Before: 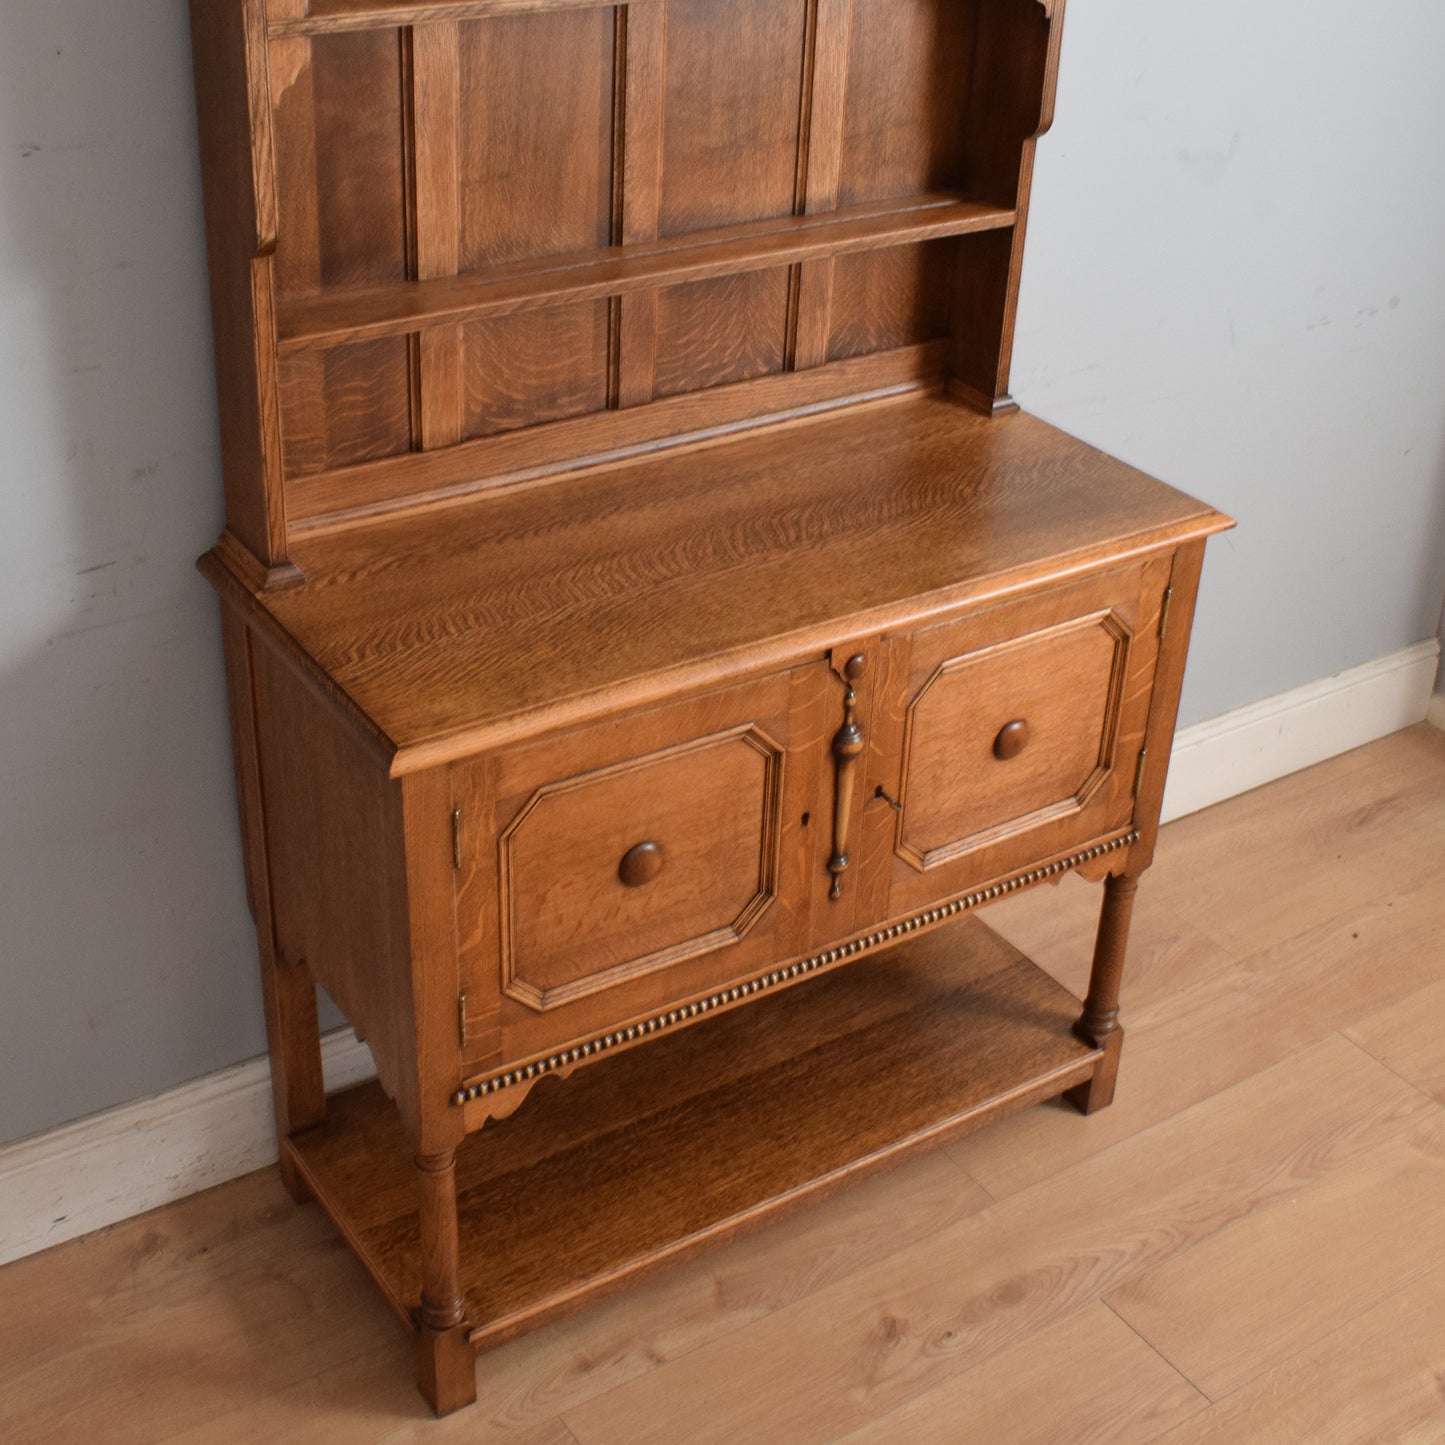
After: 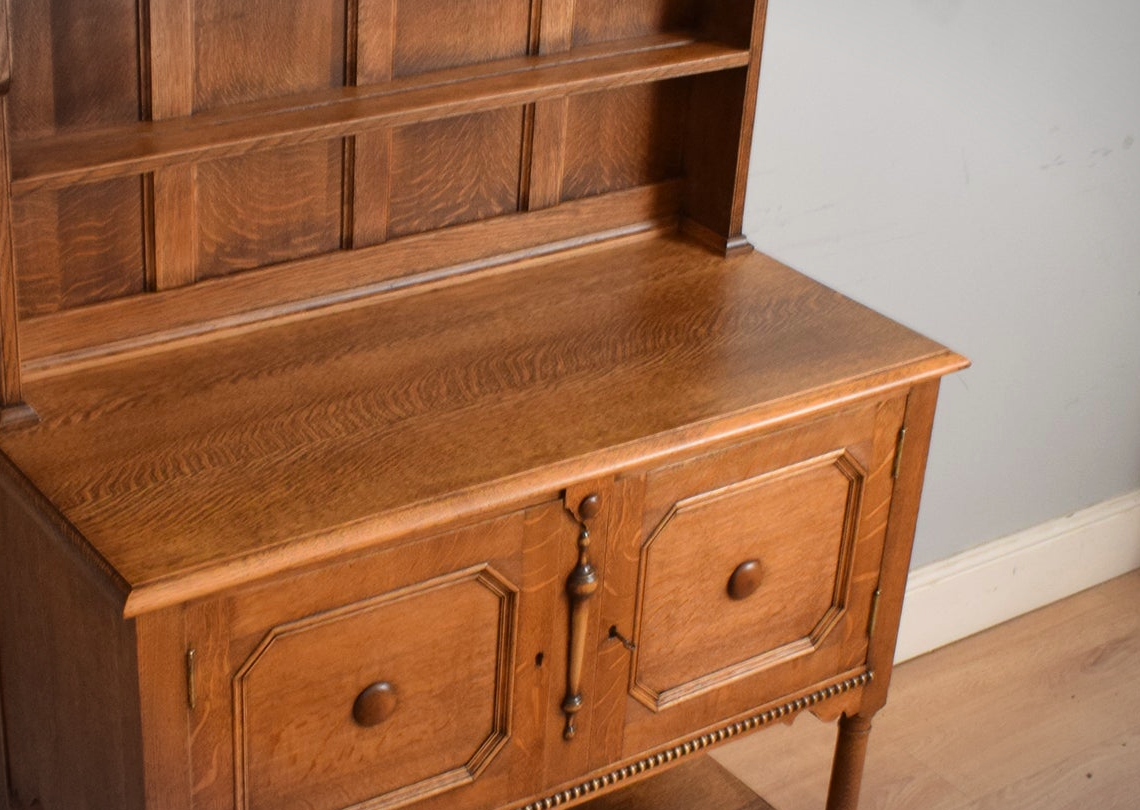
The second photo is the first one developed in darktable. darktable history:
vignetting: fall-off start 99.95%, brightness -0.281, width/height ratio 1.303, unbound false
color correction: highlights a* 0.83, highlights b* 2.86, saturation 1.06
crop: left 18.409%, top 11.092%, right 2.432%, bottom 32.758%
